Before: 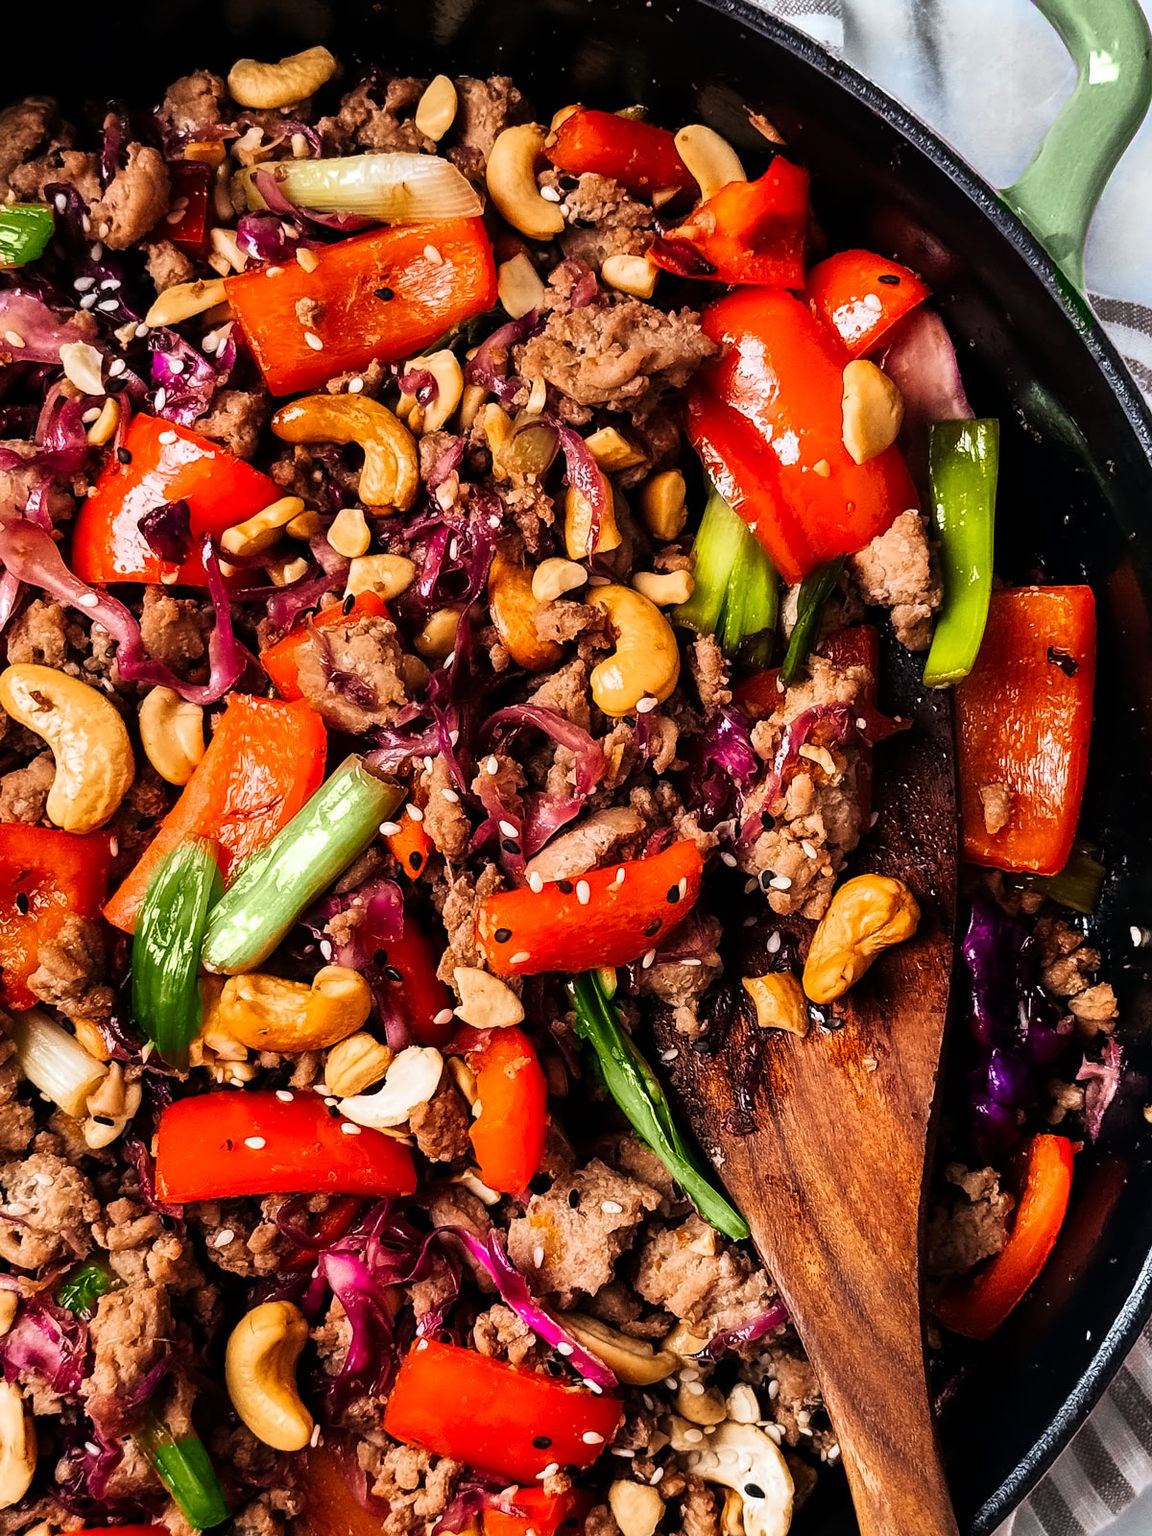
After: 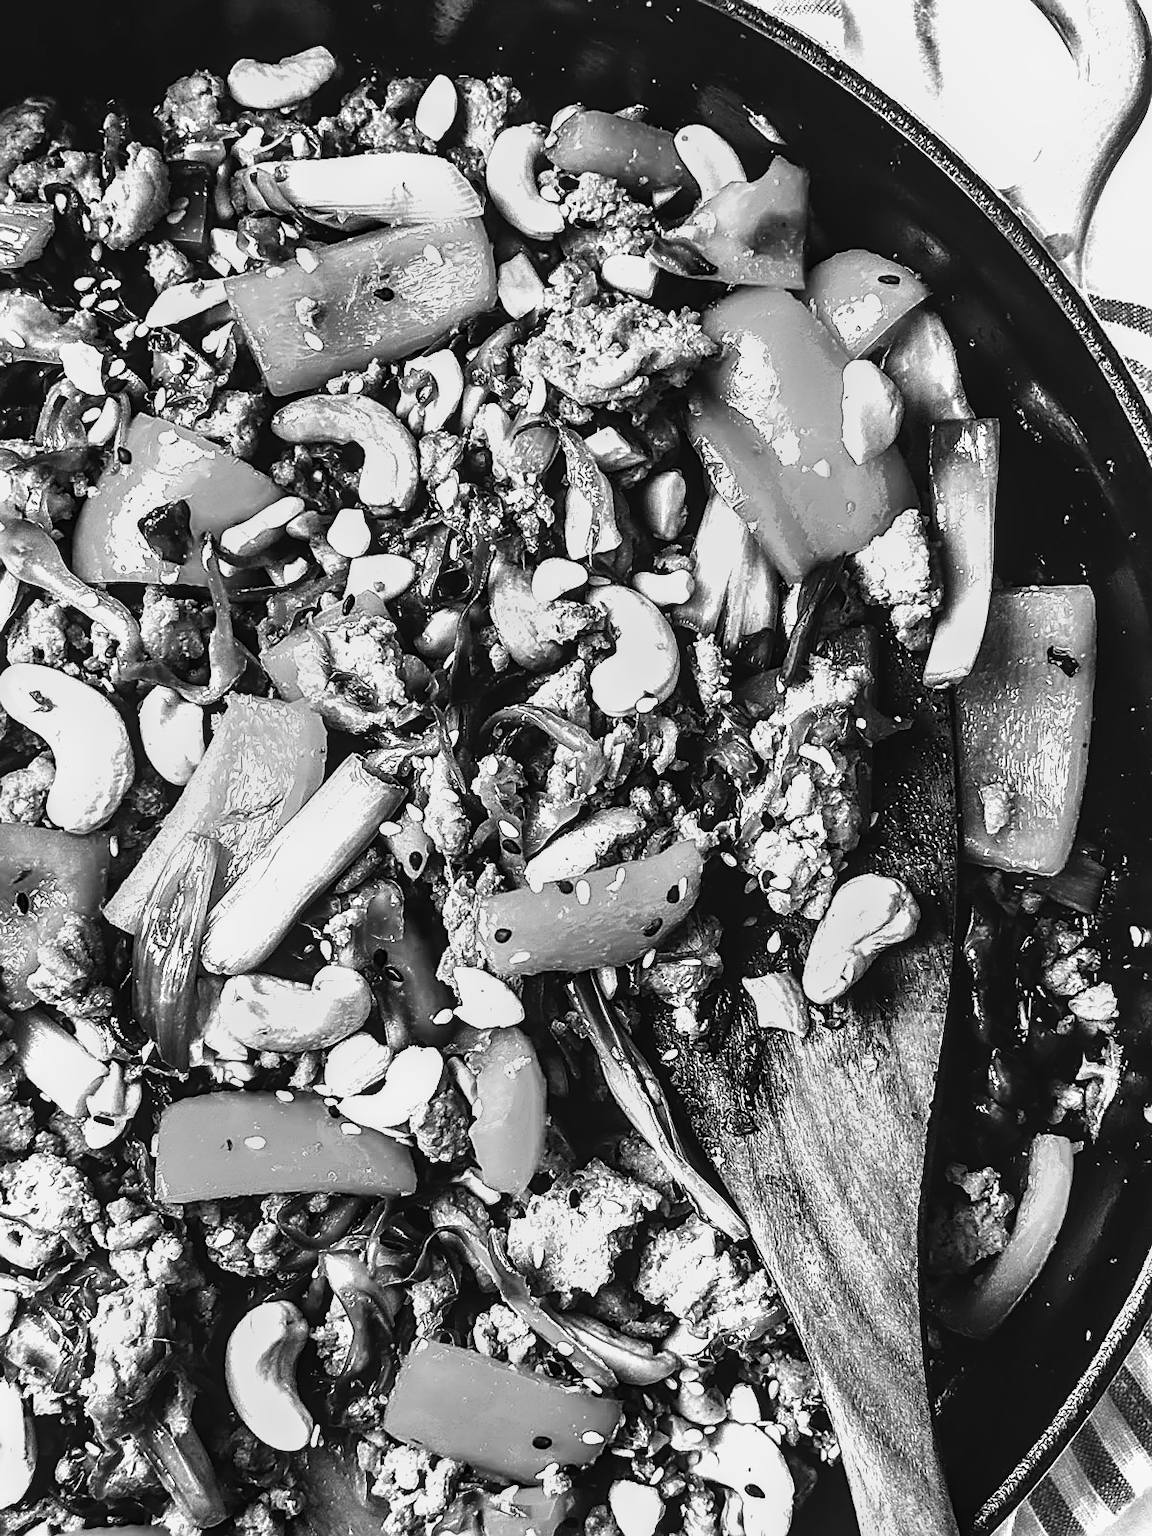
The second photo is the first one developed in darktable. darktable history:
color balance rgb: linear chroma grading › global chroma 15%, perceptual saturation grading › global saturation 30%
exposure: black level correction -0.002, exposure 0.708 EV, compensate exposure bias true, compensate highlight preservation false
sharpen: on, module defaults
monochrome: a 1.94, b -0.638
shadows and highlights: low approximation 0.01, soften with gaussian
tone equalizer: -8 EV -0.75 EV, -7 EV -0.7 EV, -6 EV -0.6 EV, -5 EV -0.4 EV, -3 EV 0.4 EV, -2 EV 0.6 EV, -1 EV 0.7 EV, +0 EV 0.75 EV, edges refinement/feathering 500, mask exposure compensation -1.57 EV, preserve details no
local contrast: on, module defaults
